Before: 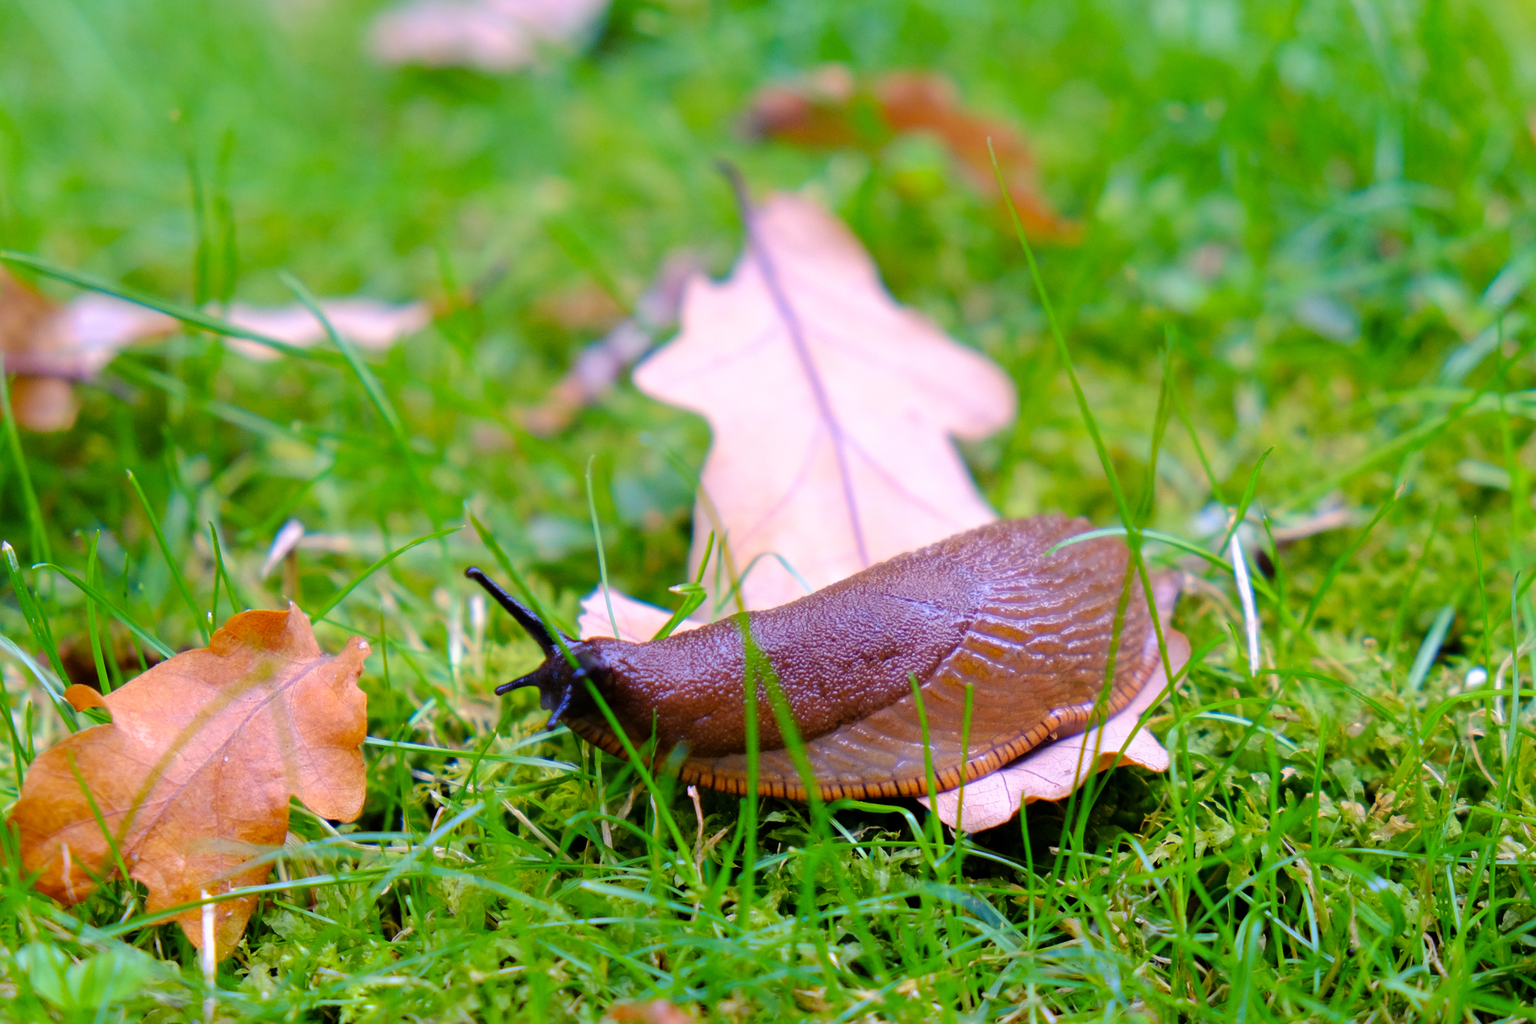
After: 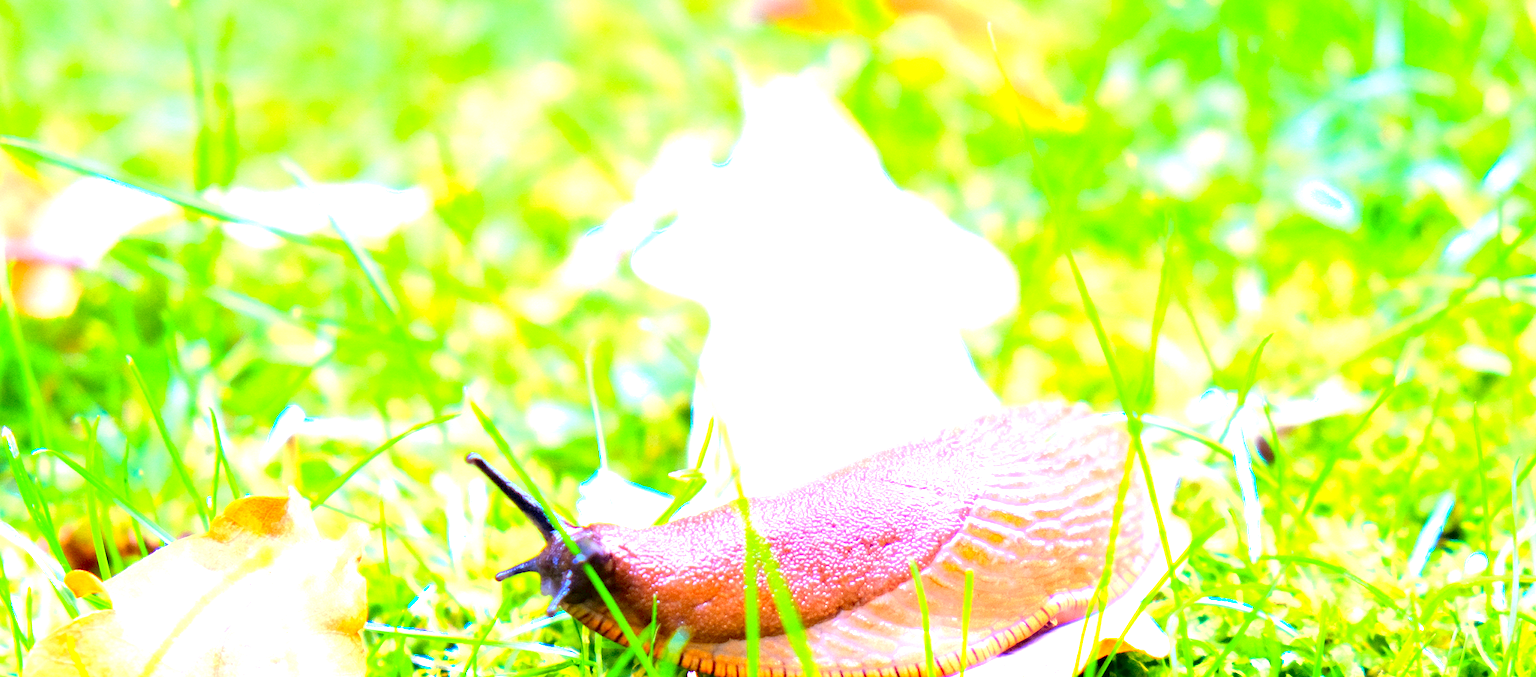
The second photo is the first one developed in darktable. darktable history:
exposure: black level correction 0.001, exposure 1.733 EV, compensate highlight preservation false
tone equalizer: -8 EV -0.431 EV, -7 EV -0.408 EV, -6 EV -0.298 EV, -5 EV -0.254 EV, -3 EV 0.212 EV, -2 EV 0.358 EV, -1 EV 0.381 EV, +0 EV 0.407 EV
crop: top 11.162%, bottom 22.646%
levels: levels [0, 0.397, 0.955]
color zones: curves: ch0 [(0.25, 0.5) (0.423, 0.5) (0.443, 0.5) (0.521, 0.756) (0.568, 0.5) (0.576, 0.5) (0.75, 0.5)]; ch1 [(0.25, 0.5) (0.423, 0.5) (0.443, 0.5) (0.539, 0.873) (0.624, 0.565) (0.631, 0.5) (0.75, 0.5)]
